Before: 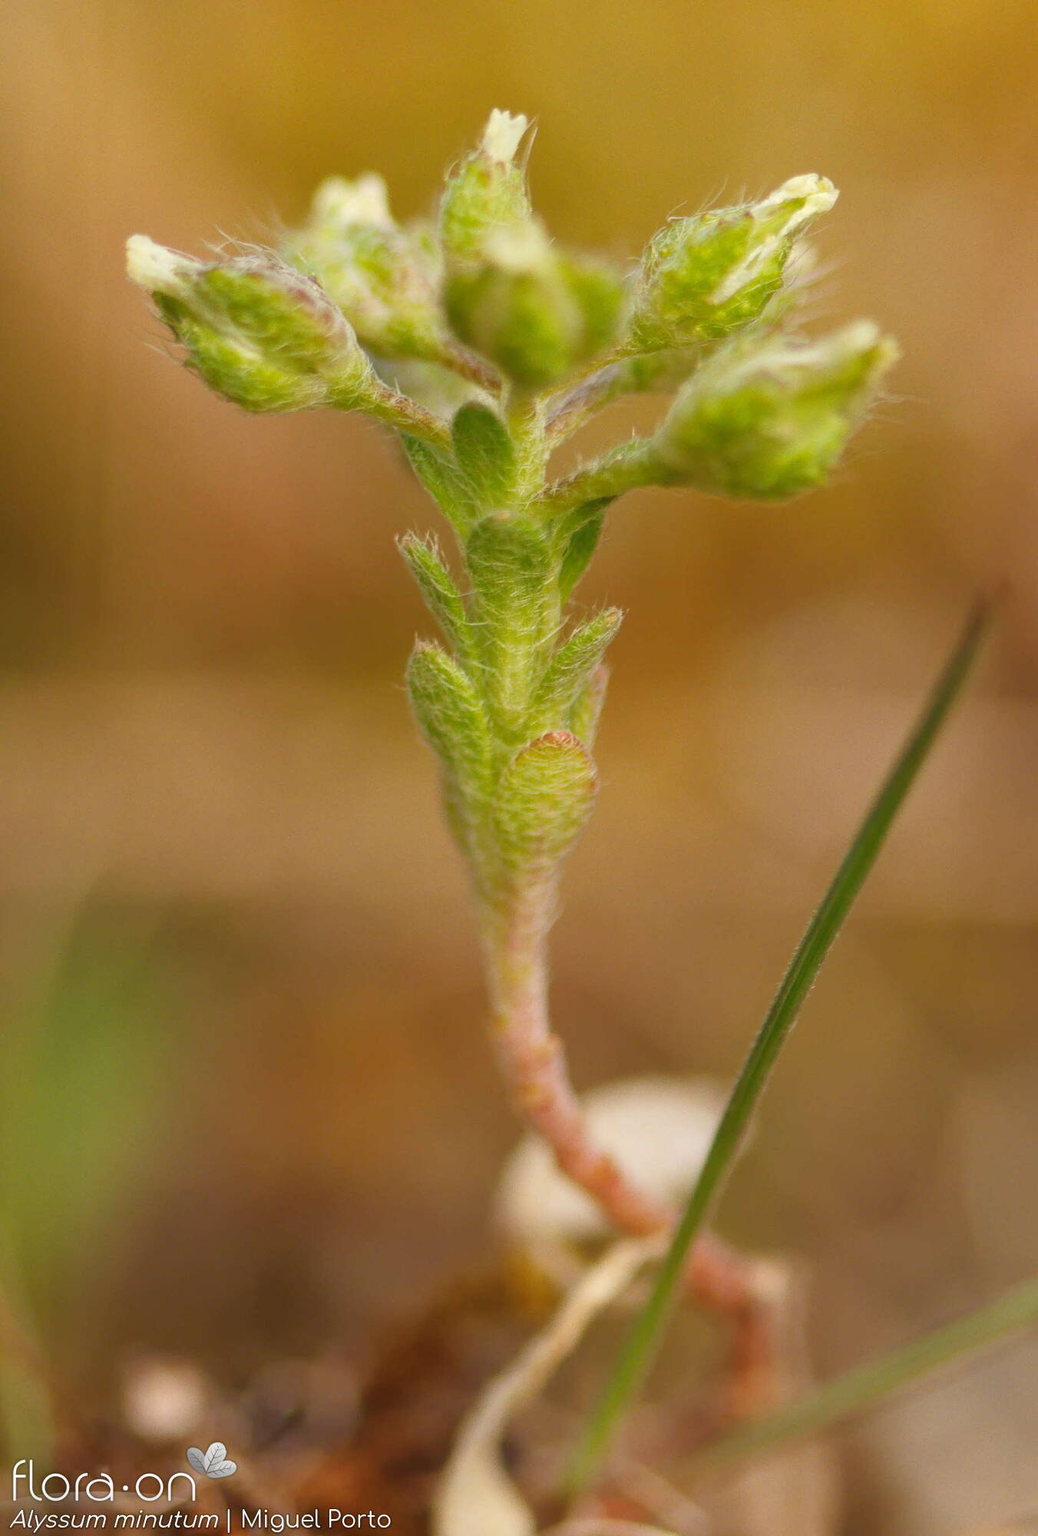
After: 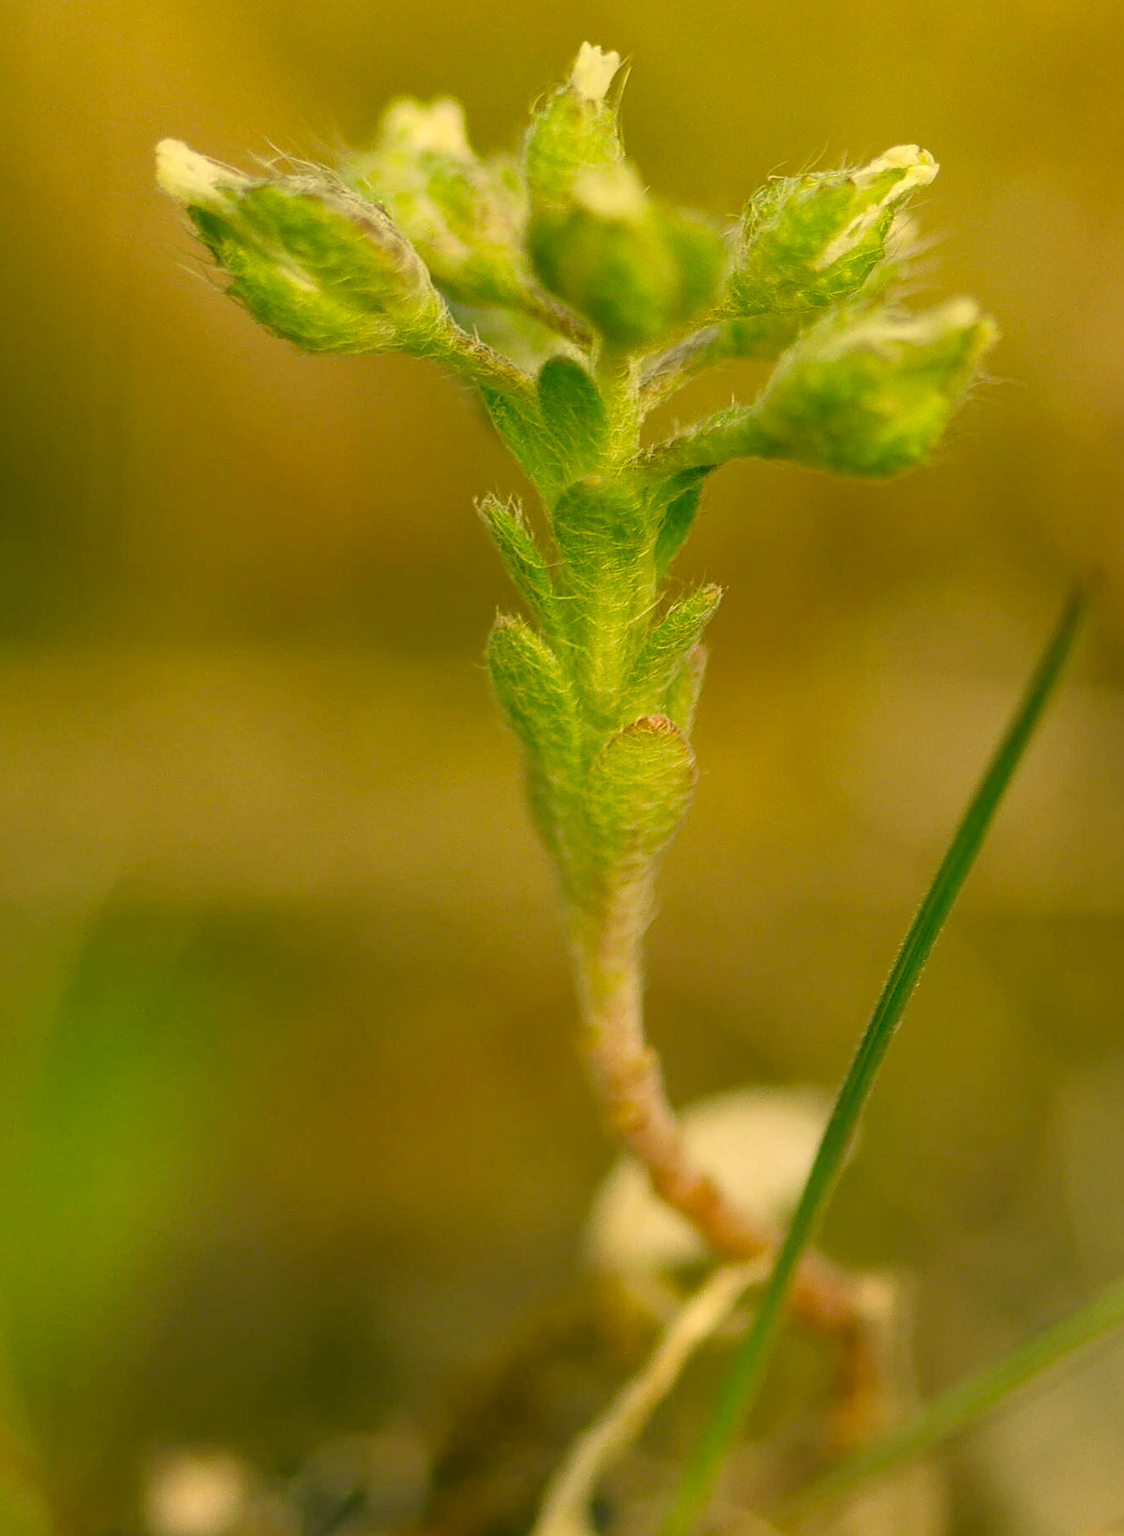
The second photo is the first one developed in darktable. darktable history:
color correction: highlights a* 5.62, highlights b* 33.57, shadows a* -25.86, shadows b* 4.02
sharpen: on, module defaults
rotate and perspective: rotation -0.013°, lens shift (vertical) -0.027, lens shift (horizontal) 0.178, crop left 0.016, crop right 0.989, crop top 0.082, crop bottom 0.918
